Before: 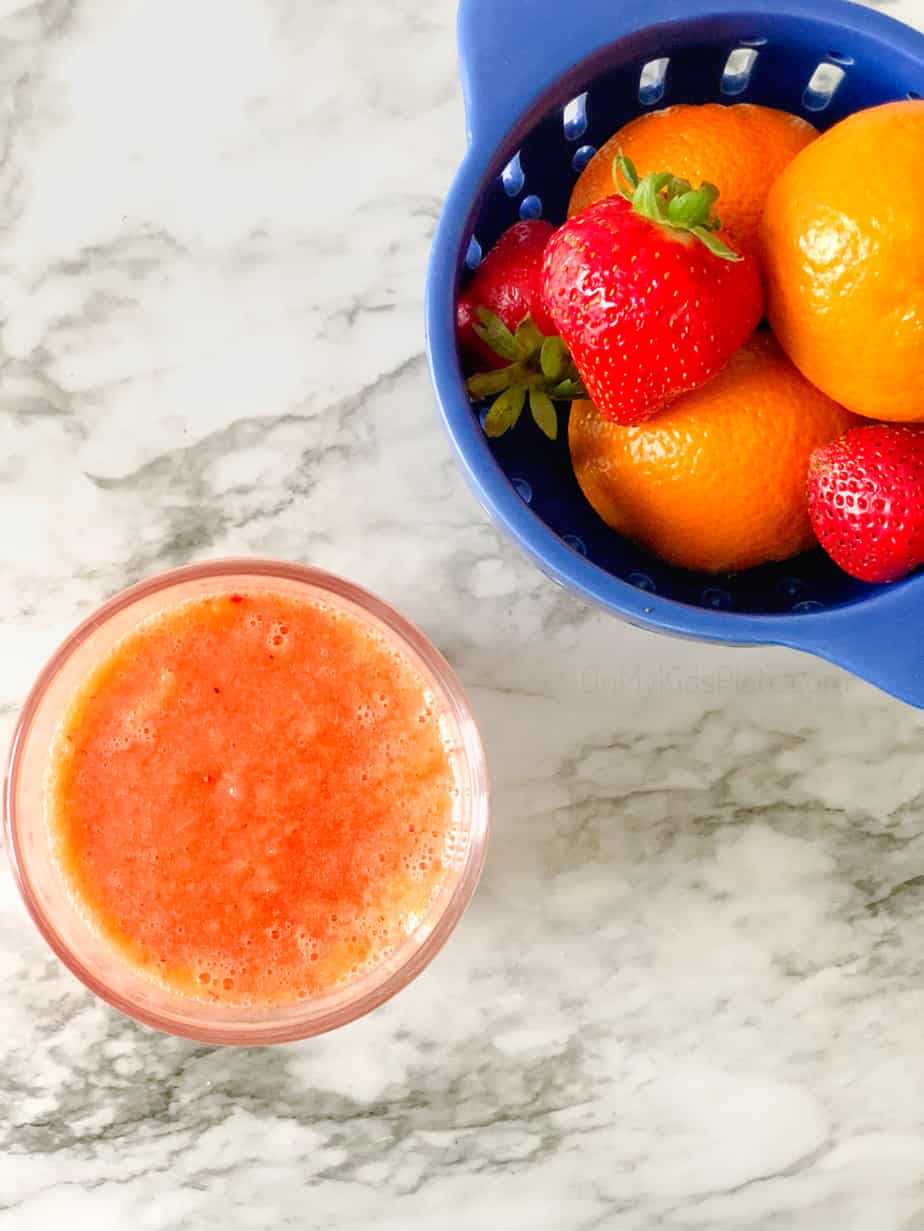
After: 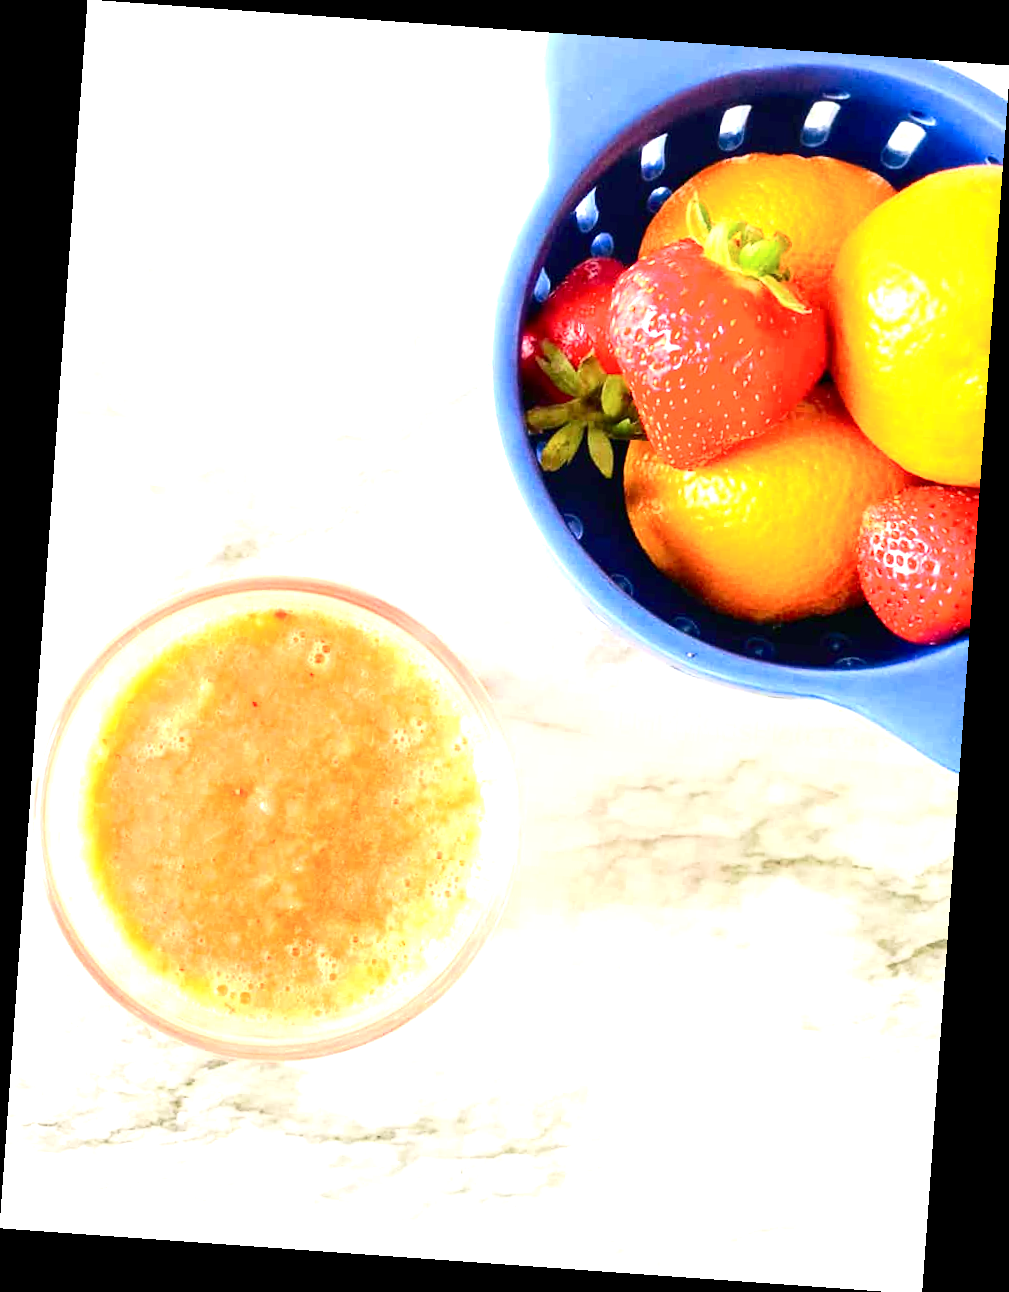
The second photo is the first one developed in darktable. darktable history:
crop: bottom 0.071%
rotate and perspective: rotation 4.1°, automatic cropping off
color balance: mode lift, gamma, gain (sRGB), lift [1, 1, 1.022, 1.026]
velvia: on, module defaults
exposure: black level correction 0.001, exposure 1.398 EV, compensate exposure bias true, compensate highlight preservation false
contrast brightness saturation: contrast 0.22
